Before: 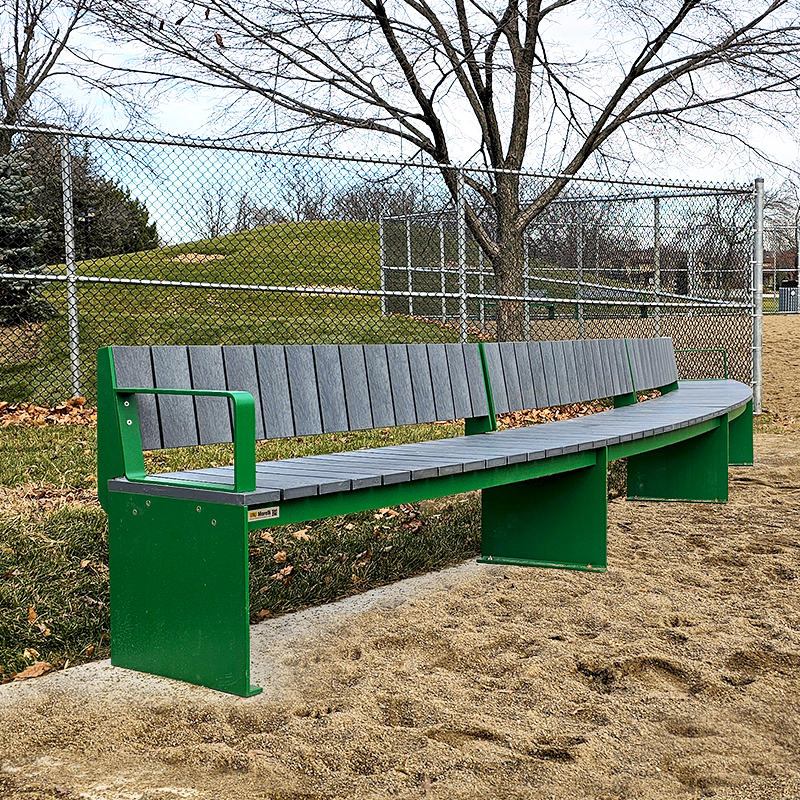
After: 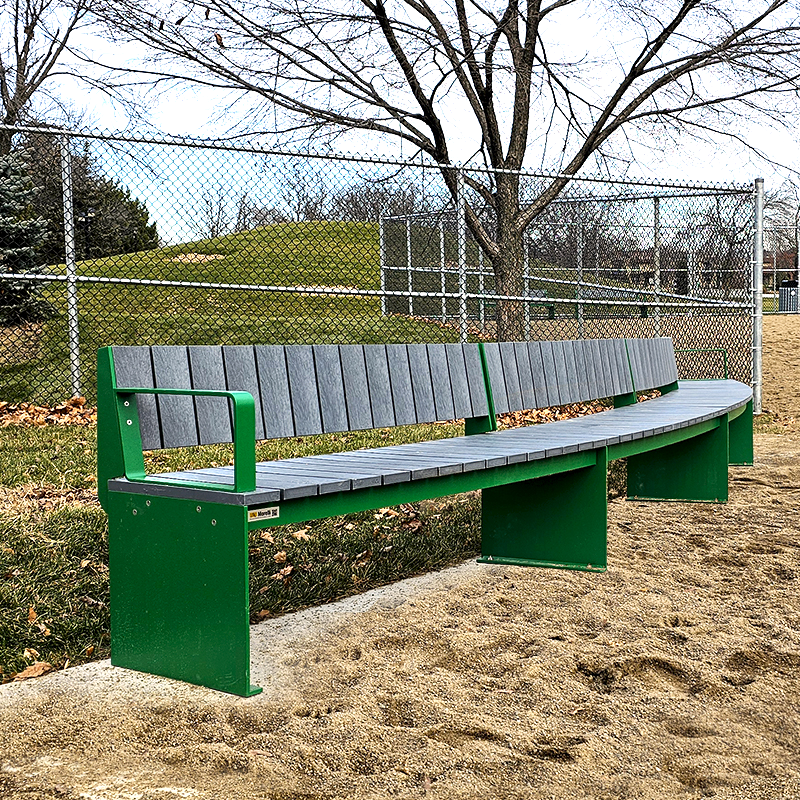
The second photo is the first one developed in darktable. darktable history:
tone equalizer: -8 EV -0.413 EV, -7 EV -0.404 EV, -6 EV -0.329 EV, -5 EV -0.183 EV, -3 EV 0.188 EV, -2 EV 0.308 EV, -1 EV 0.397 EV, +0 EV 0.44 EV, edges refinement/feathering 500, mask exposure compensation -1.57 EV, preserve details no
